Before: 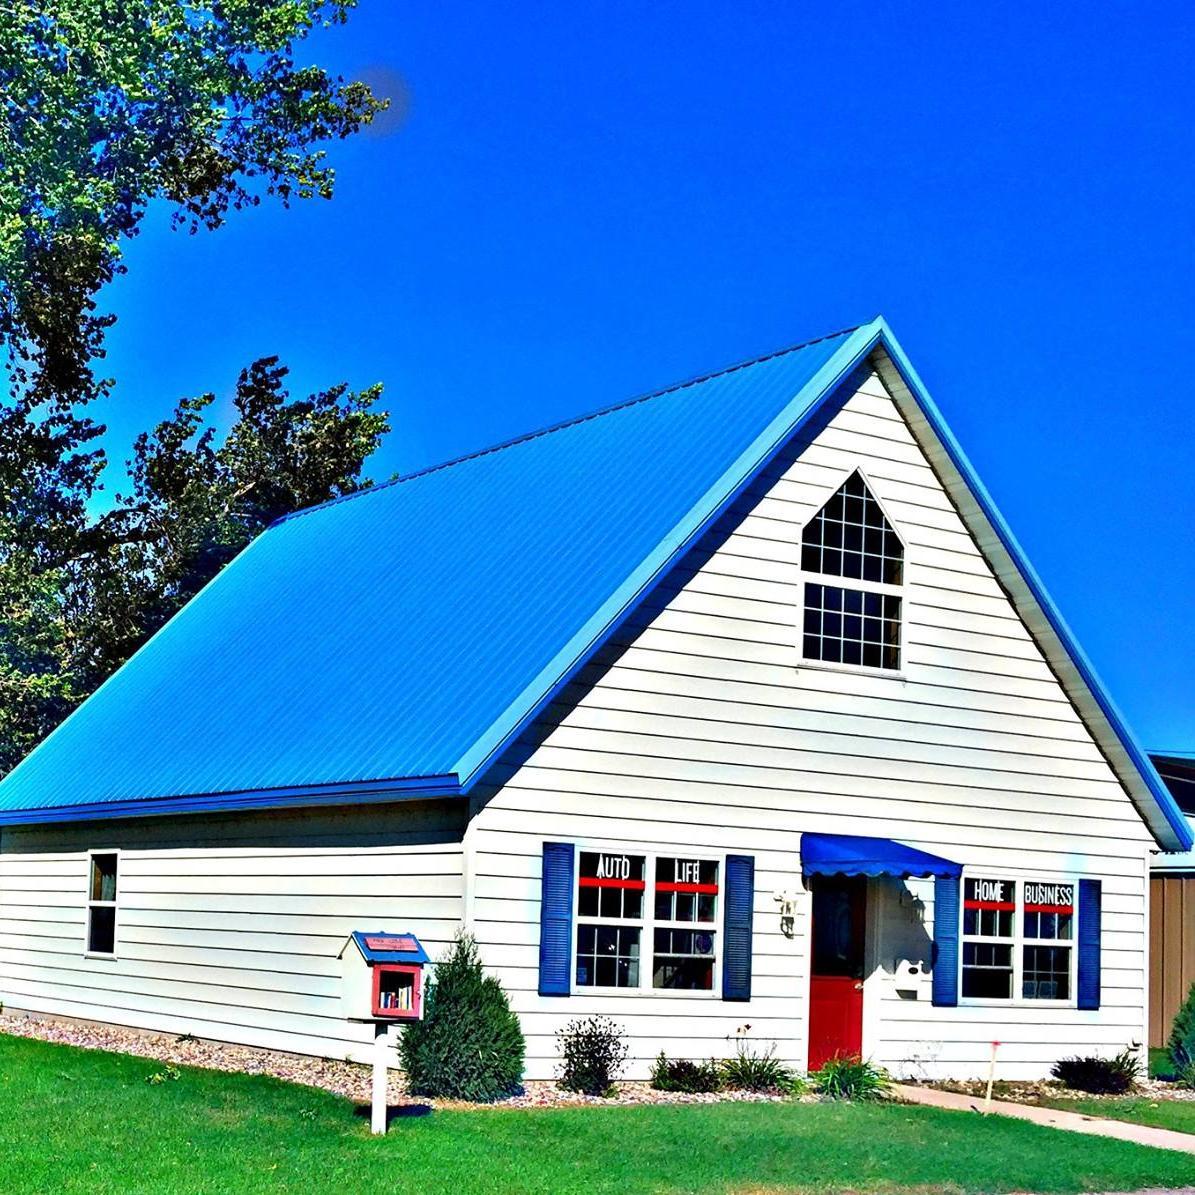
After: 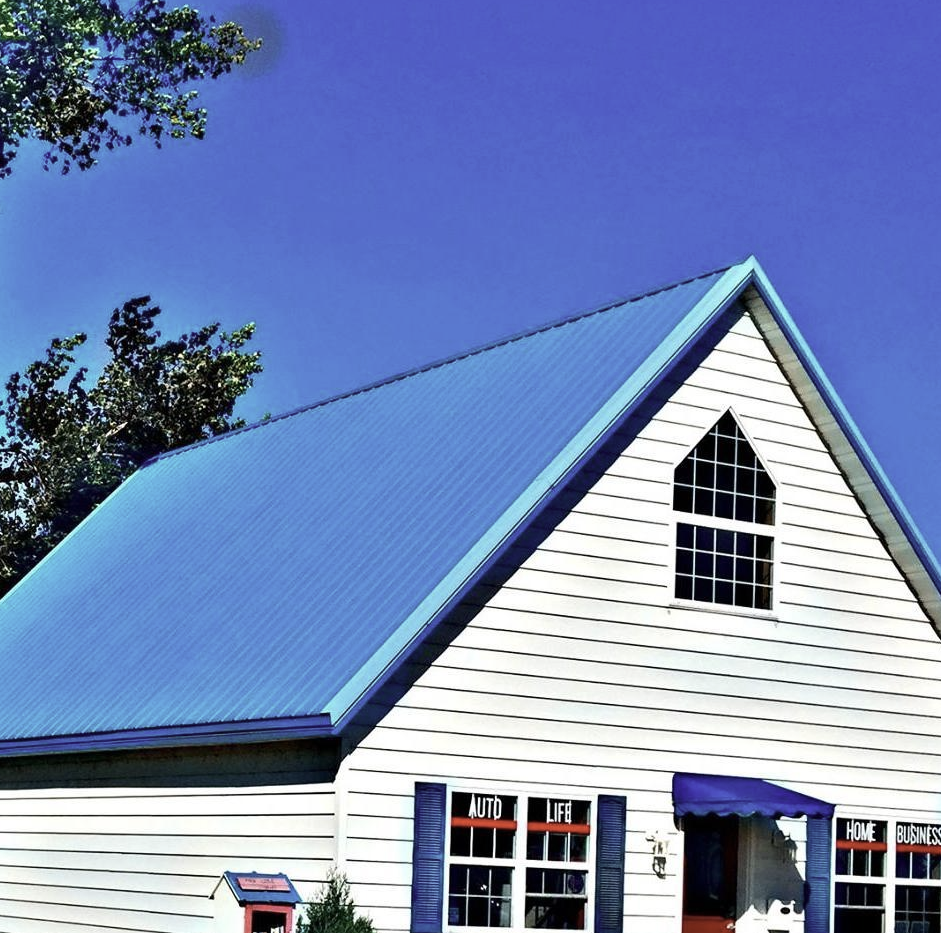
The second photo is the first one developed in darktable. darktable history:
crop and rotate: left 10.77%, top 5.1%, right 10.41%, bottom 16.76%
contrast brightness saturation: contrast 0.1, saturation -0.36
